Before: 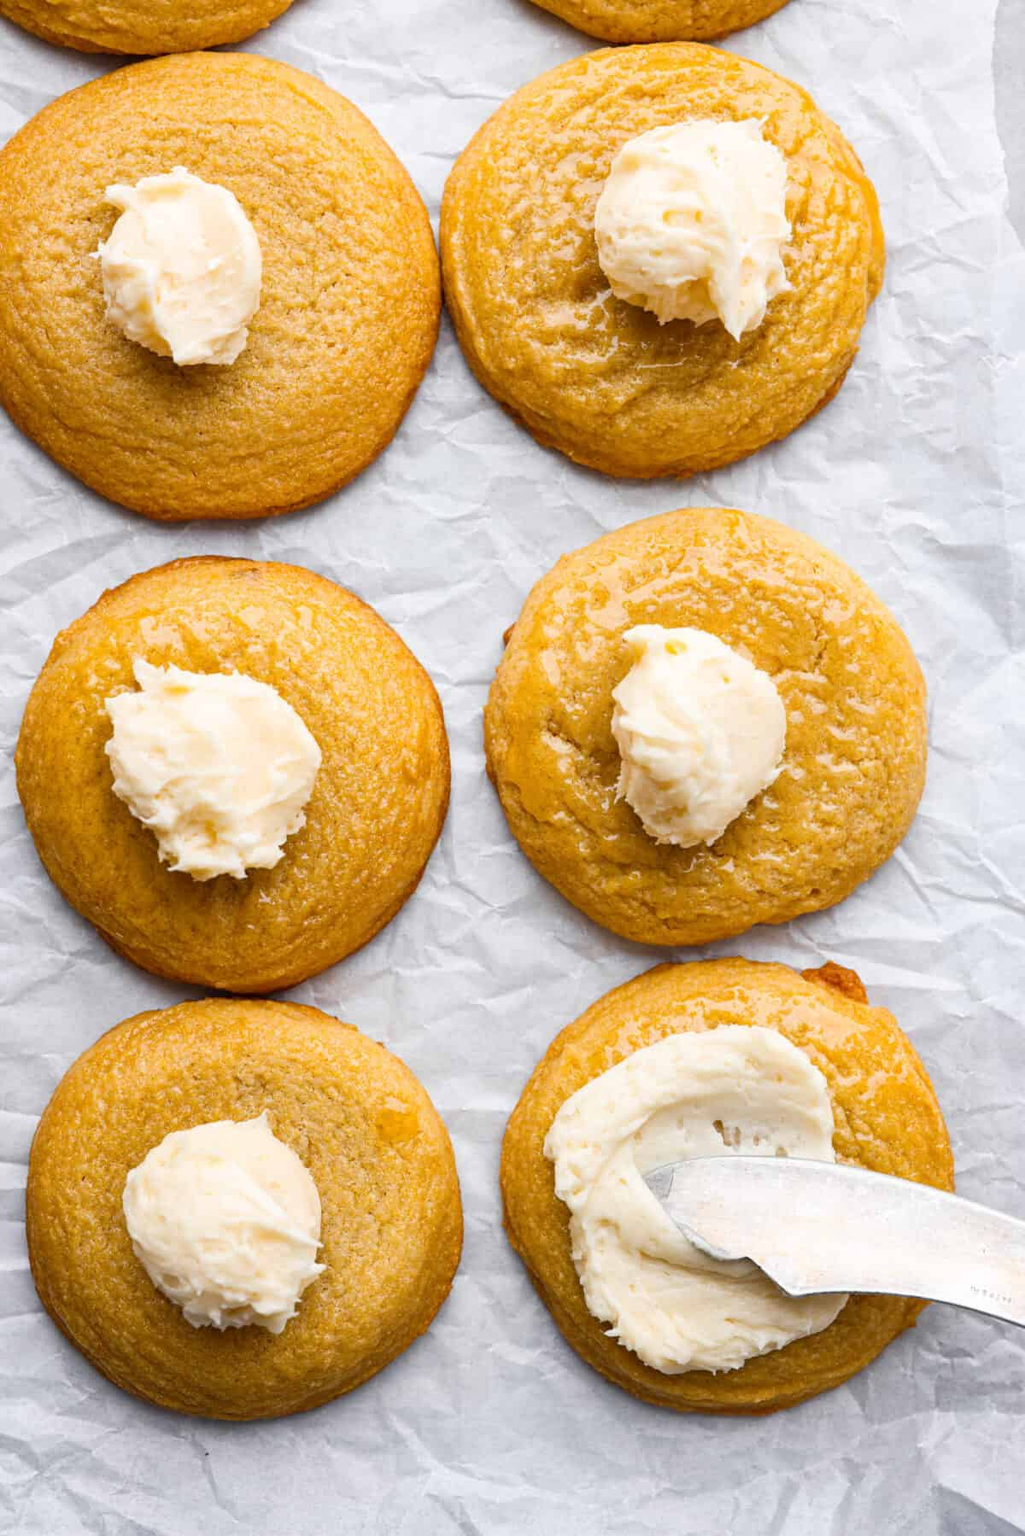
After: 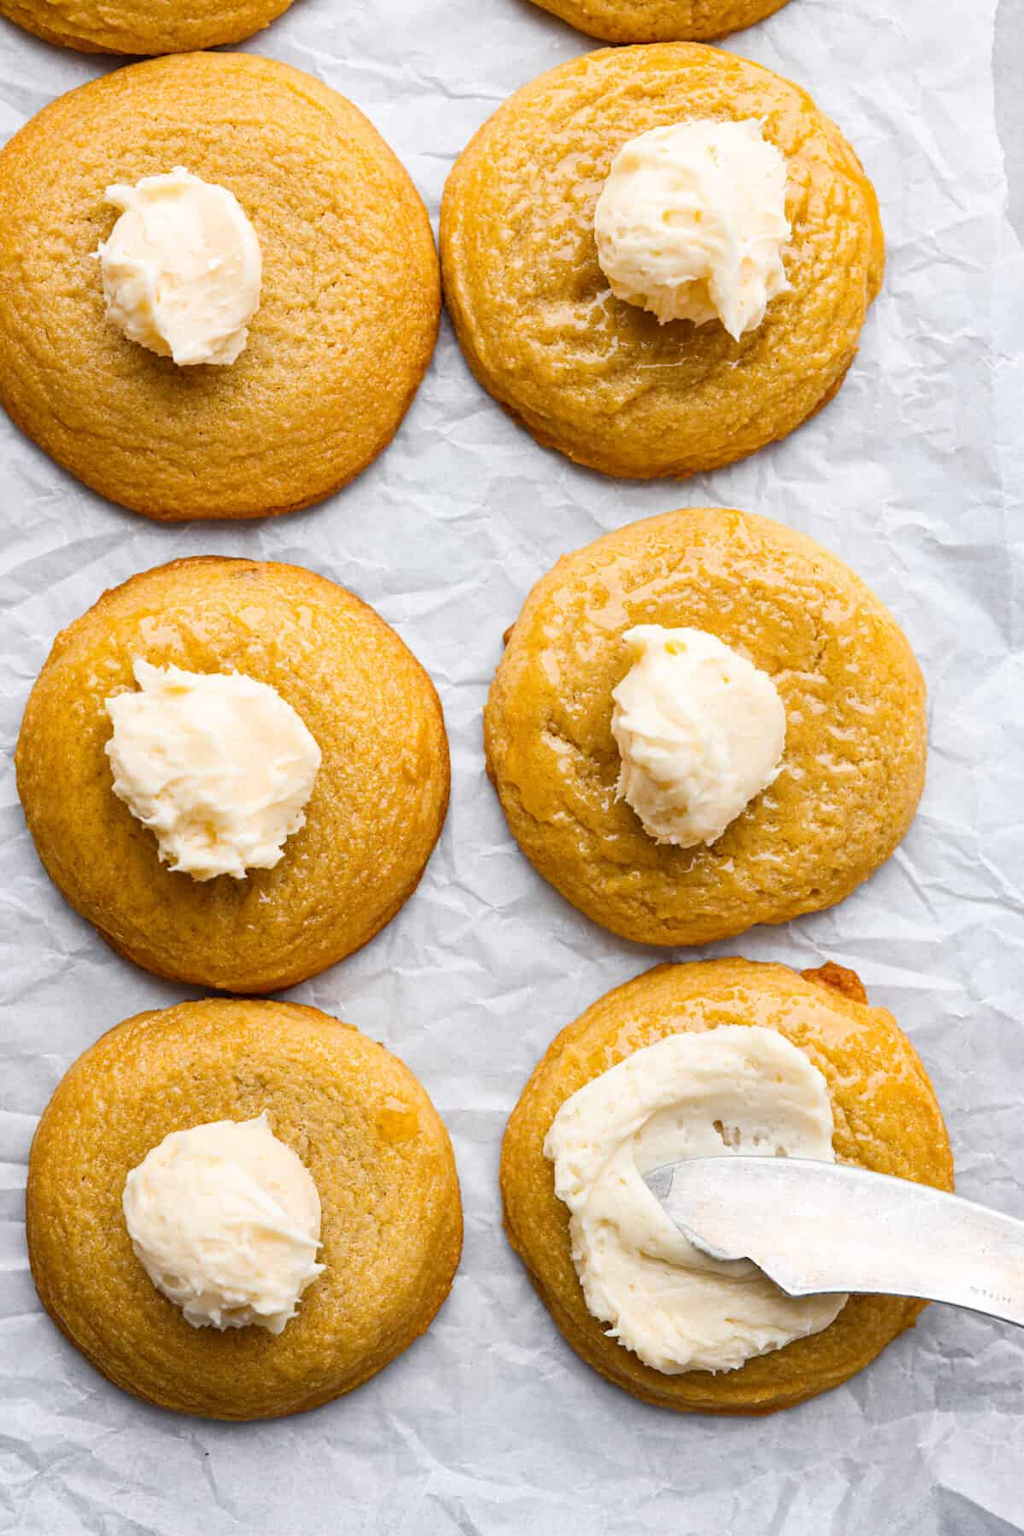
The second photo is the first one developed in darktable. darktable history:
shadows and highlights: shadows 31.33, highlights 0.595, soften with gaussian
